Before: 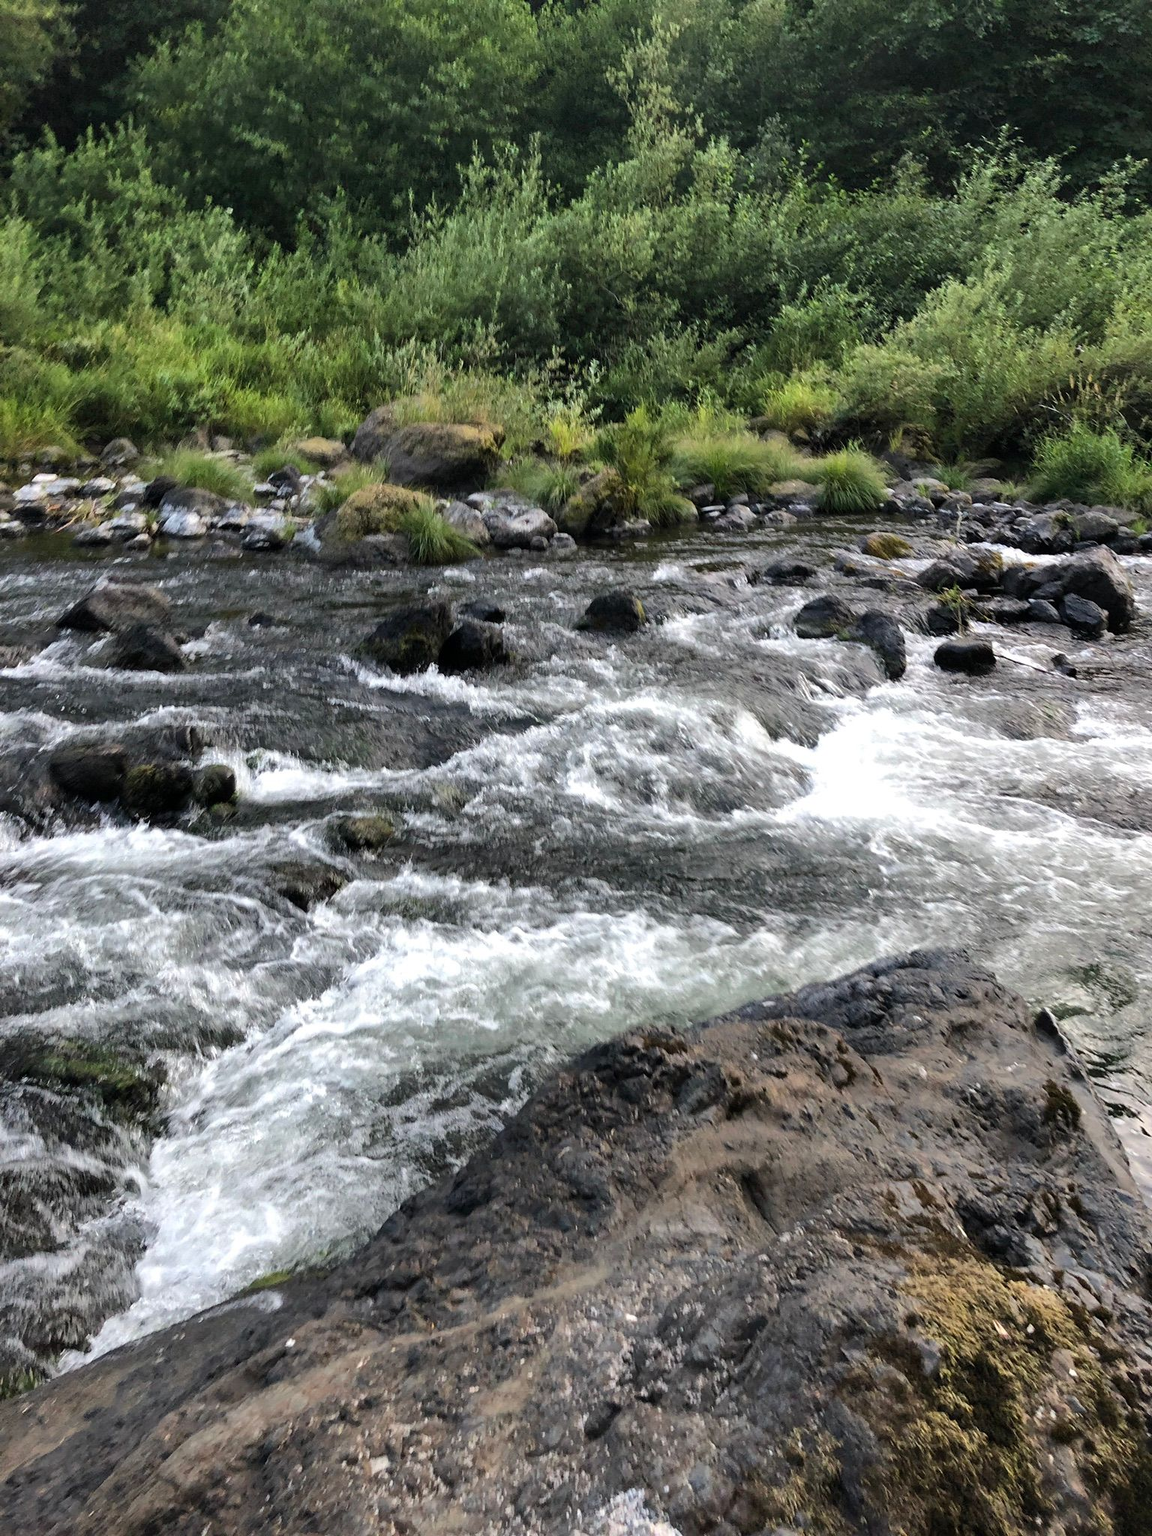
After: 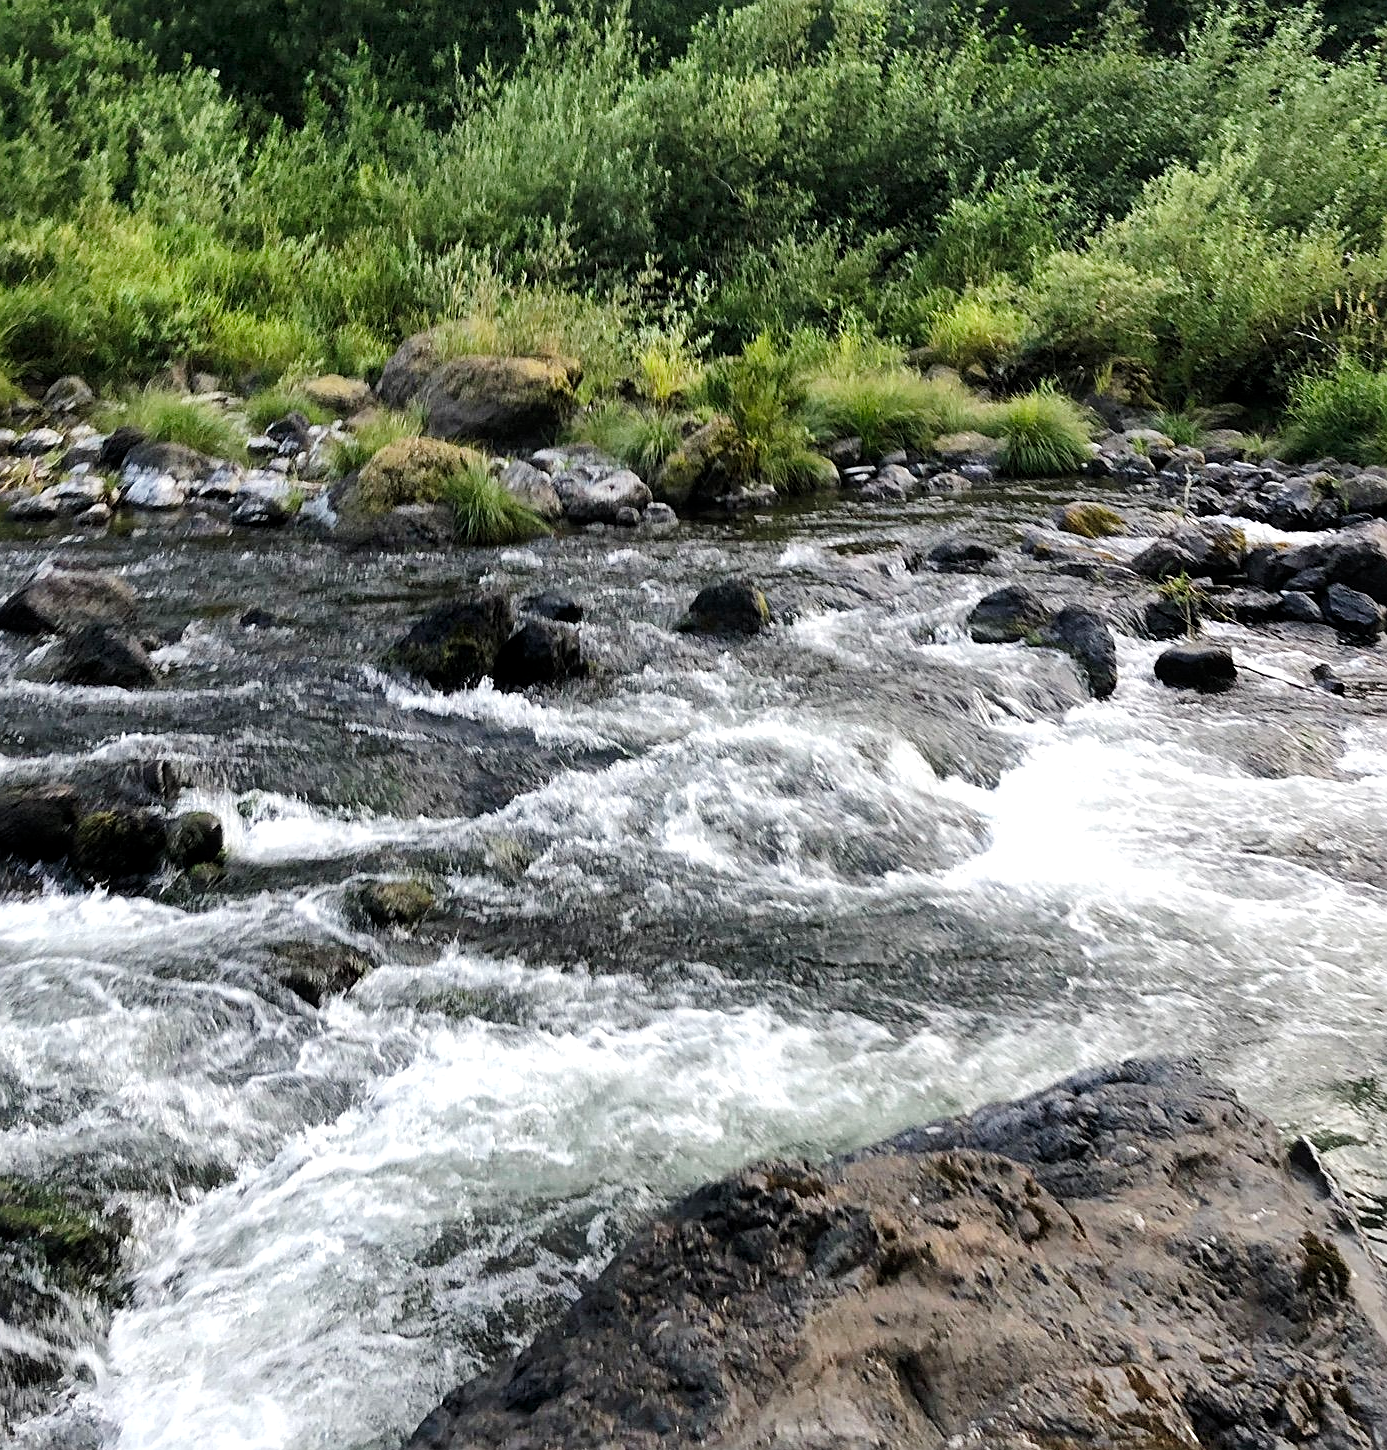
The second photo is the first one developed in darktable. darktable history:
contrast equalizer: y [[0.6 ×6], [0.55 ×6], [0 ×6], [0 ×6], [0 ×6]], mix -0.288
tone curve: curves: ch0 [(0.021, 0) (0.104, 0.052) (0.496, 0.526) (0.737, 0.783) (1, 1)], preserve colors none
crop: left 5.96%, top 10.2%, right 3.681%, bottom 18.962%
local contrast: highlights 102%, shadows 98%, detail 120%, midtone range 0.2
sharpen: on, module defaults
exposure: exposure 0.176 EV, compensate exposure bias true, compensate highlight preservation false
